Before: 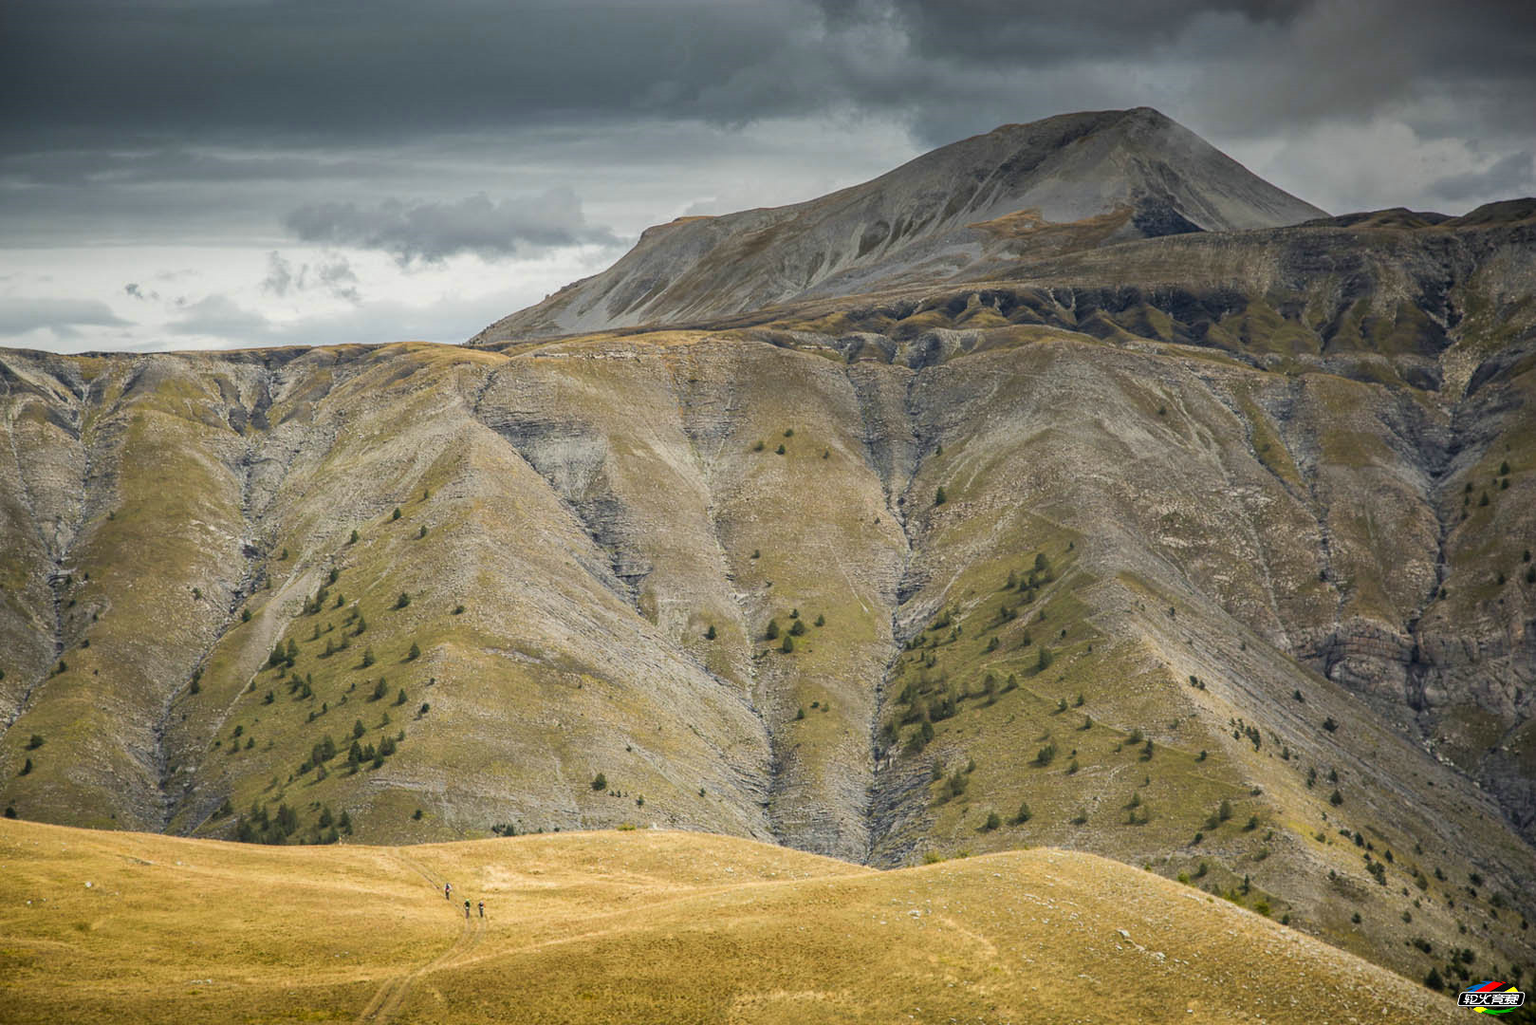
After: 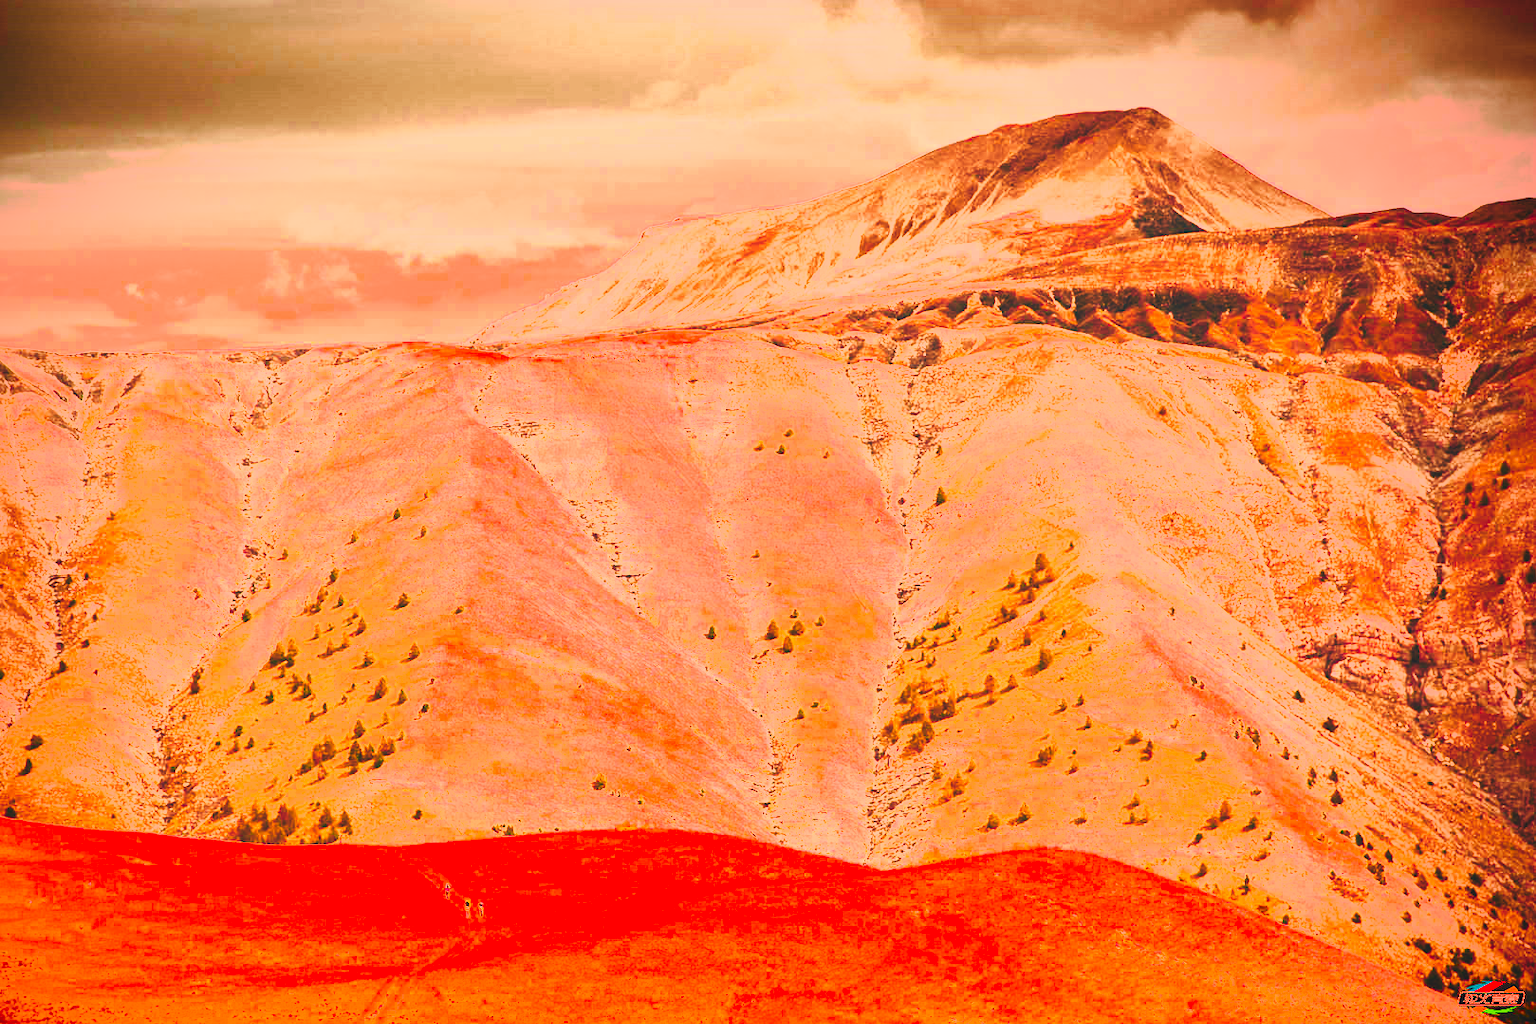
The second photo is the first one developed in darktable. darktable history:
white balance: red 1.467, blue 0.684
exposure: exposure 0.217 EV, compensate highlight preservation false
color zones: curves: ch1 [(0.239, 0.552) (0.75, 0.5)]; ch2 [(0.25, 0.462) (0.749, 0.457)], mix 25.94%
tone curve: curves: ch0 [(0, 0) (0.003, 0.14) (0.011, 0.141) (0.025, 0.141) (0.044, 0.142) (0.069, 0.146) (0.1, 0.151) (0.136, 0.16) (0.177, 0.182) (0.224, 0.214) (0.277, 0.272) (0.335, 0.35) (0.399, 0.453) (0.468, 0.548) (0.543, 0.634) (0.623, 0.715) (0.709, 0.778) (0.801, 0.848) (0.898, 0.902) (1, 1)], preserve colors none
vignetting: brightness -0.629, saturation -0.007, center (-0.028, 0.239)
contrast brightness saturation: contrast 1, brightness 1, saturation 1
